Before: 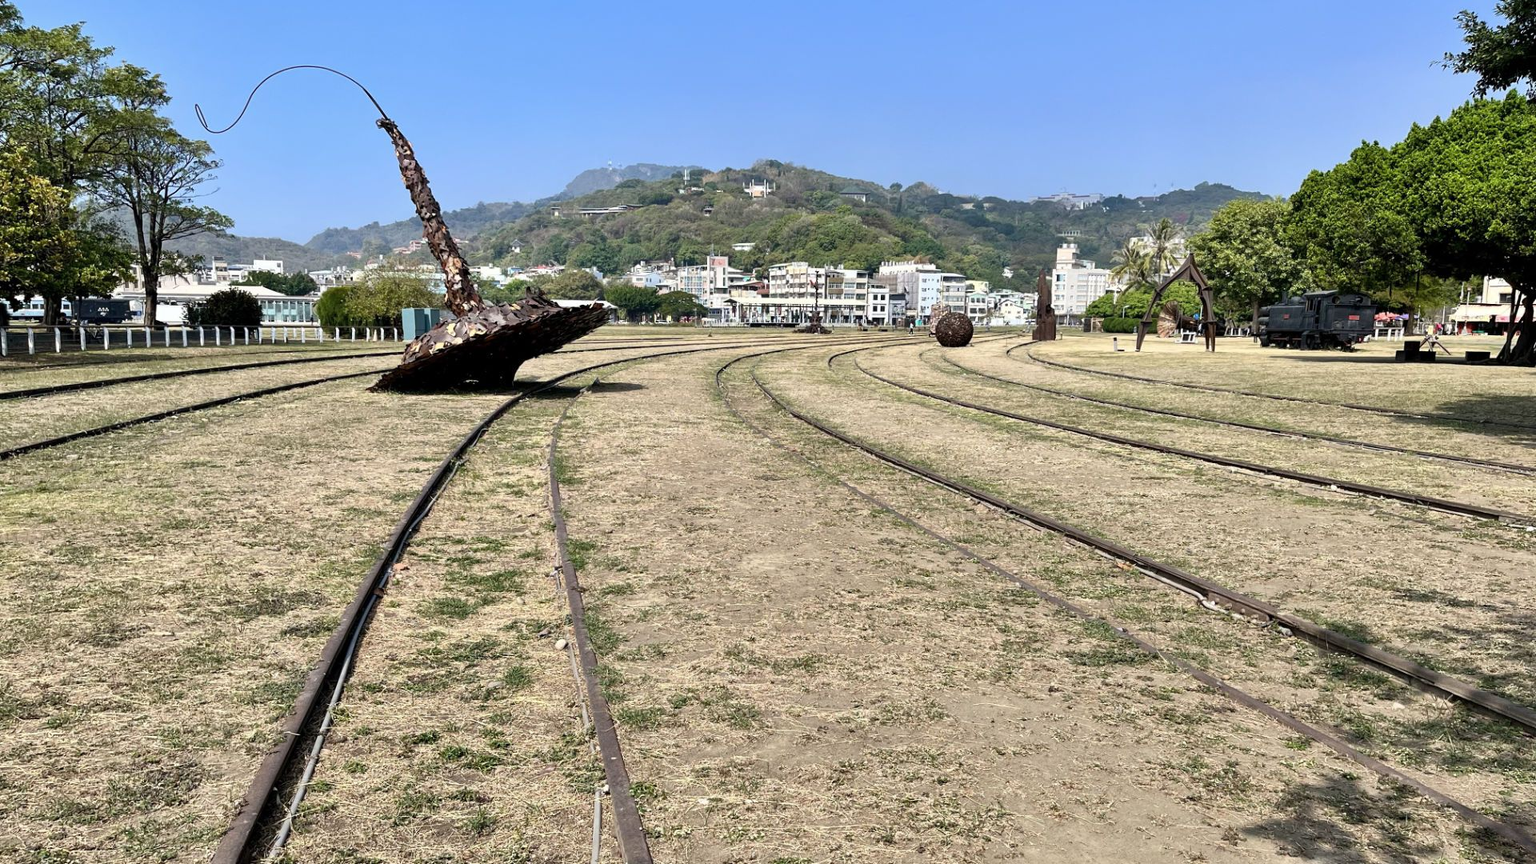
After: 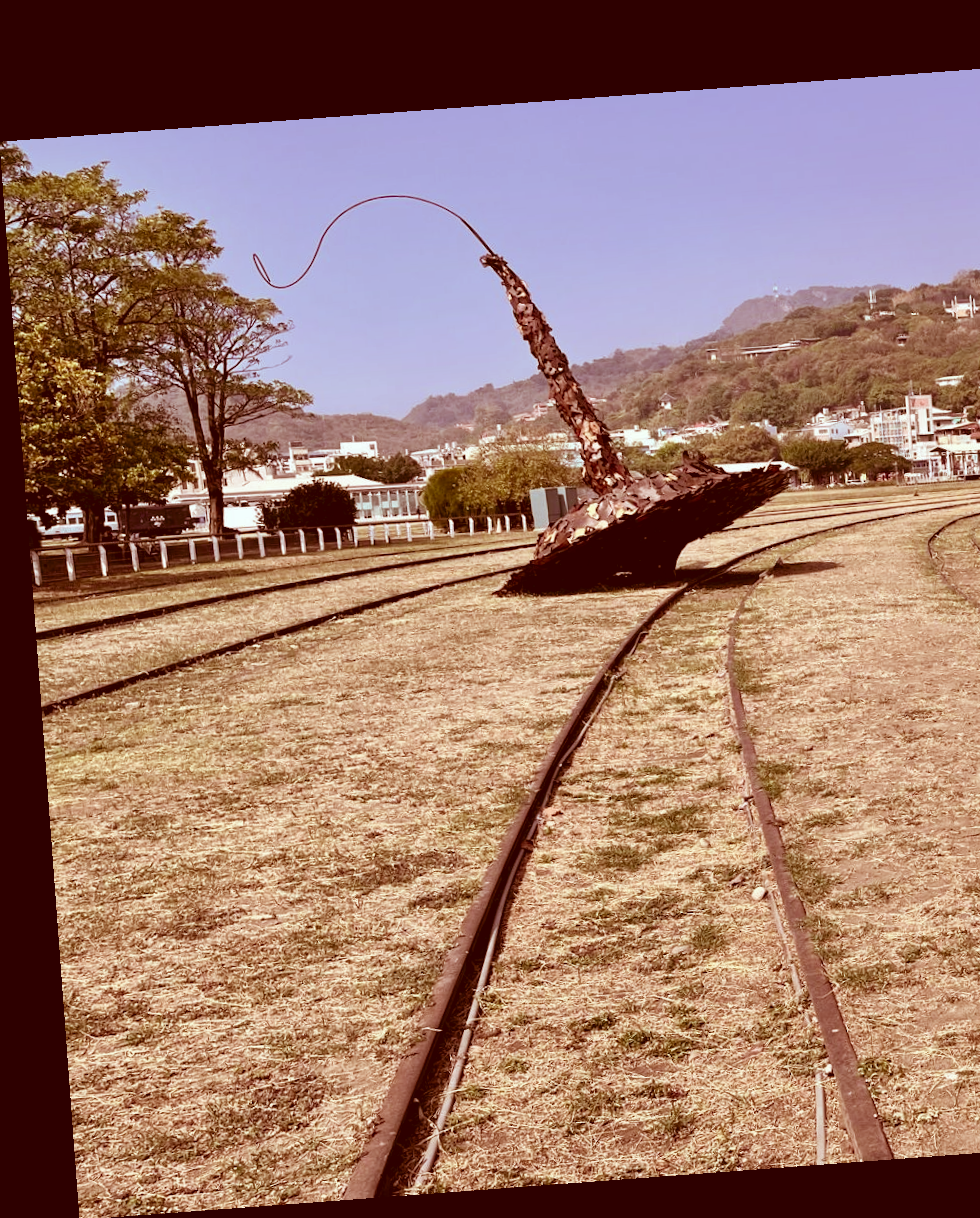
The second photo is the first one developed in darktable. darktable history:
exposure: compensate highlight preservation false
rotate and perspective: rotation -4.25°, automatic cropping off
crop and rotate: left 0%, top 0%, right 50.845%
color correction: highlights a* 9.03, highlights b* 8.71, shadows a* 40, shadows b* 40, saturation 0.8
color balance: lift [1.003, 0.993, 1.001, 1.007], gamma [1.018, 1.072, 0.959, 0.928], gain [0.974, 0.873, 1.031, 1.127]
